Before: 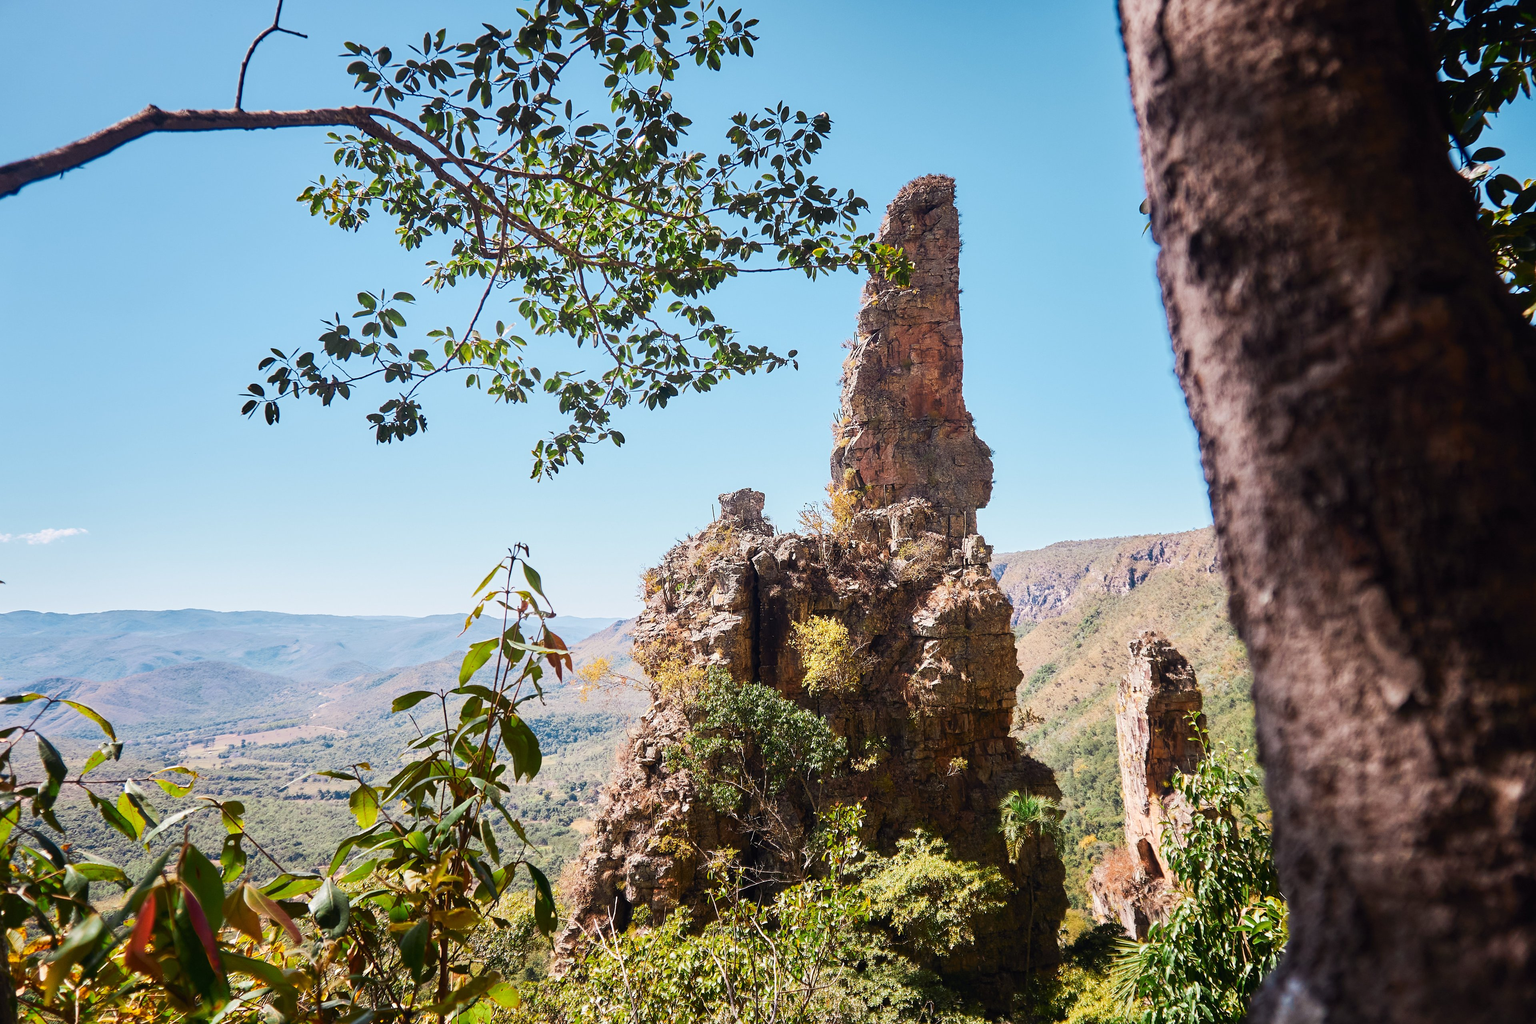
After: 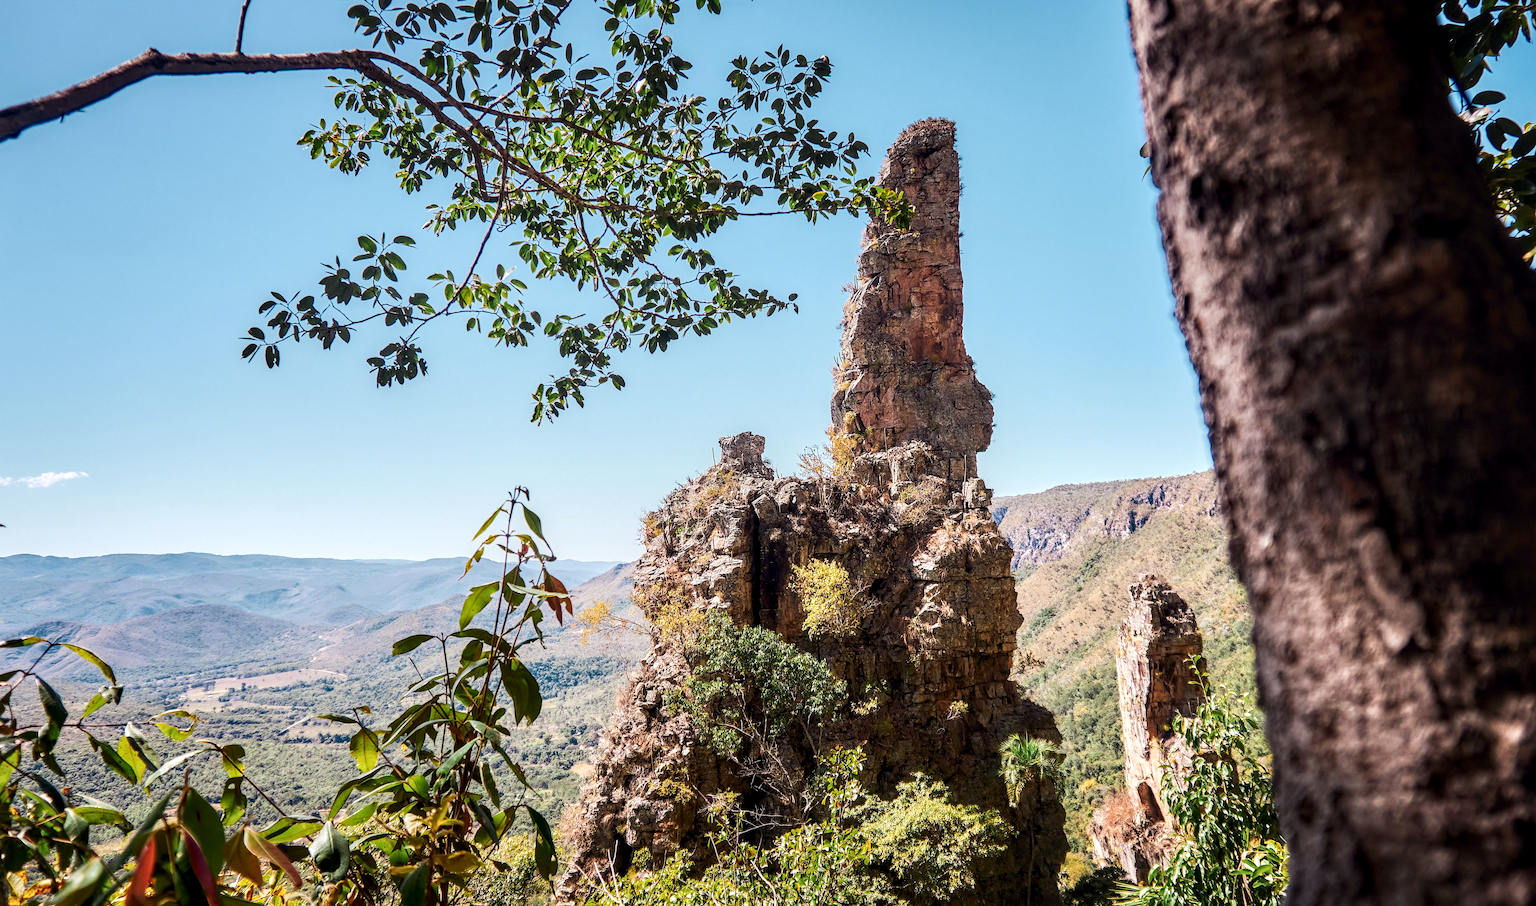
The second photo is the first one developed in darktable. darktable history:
exposure: compensate highlight preservation false
crop and rotate: top 5.567%, bottom 5.869%
local contrast: detail 150%
